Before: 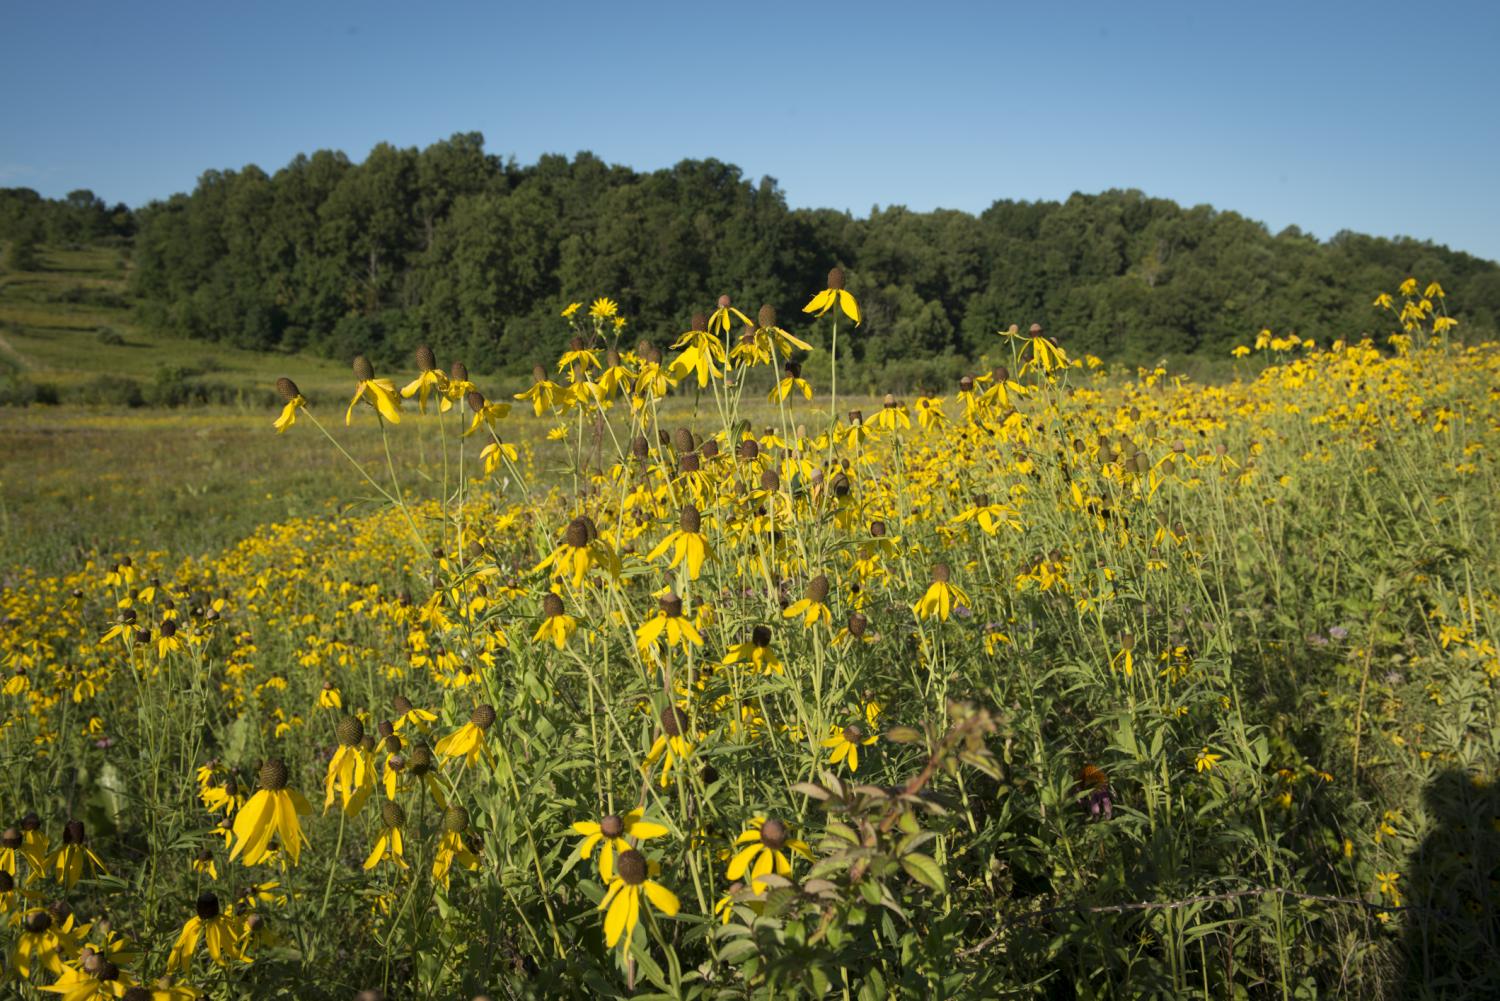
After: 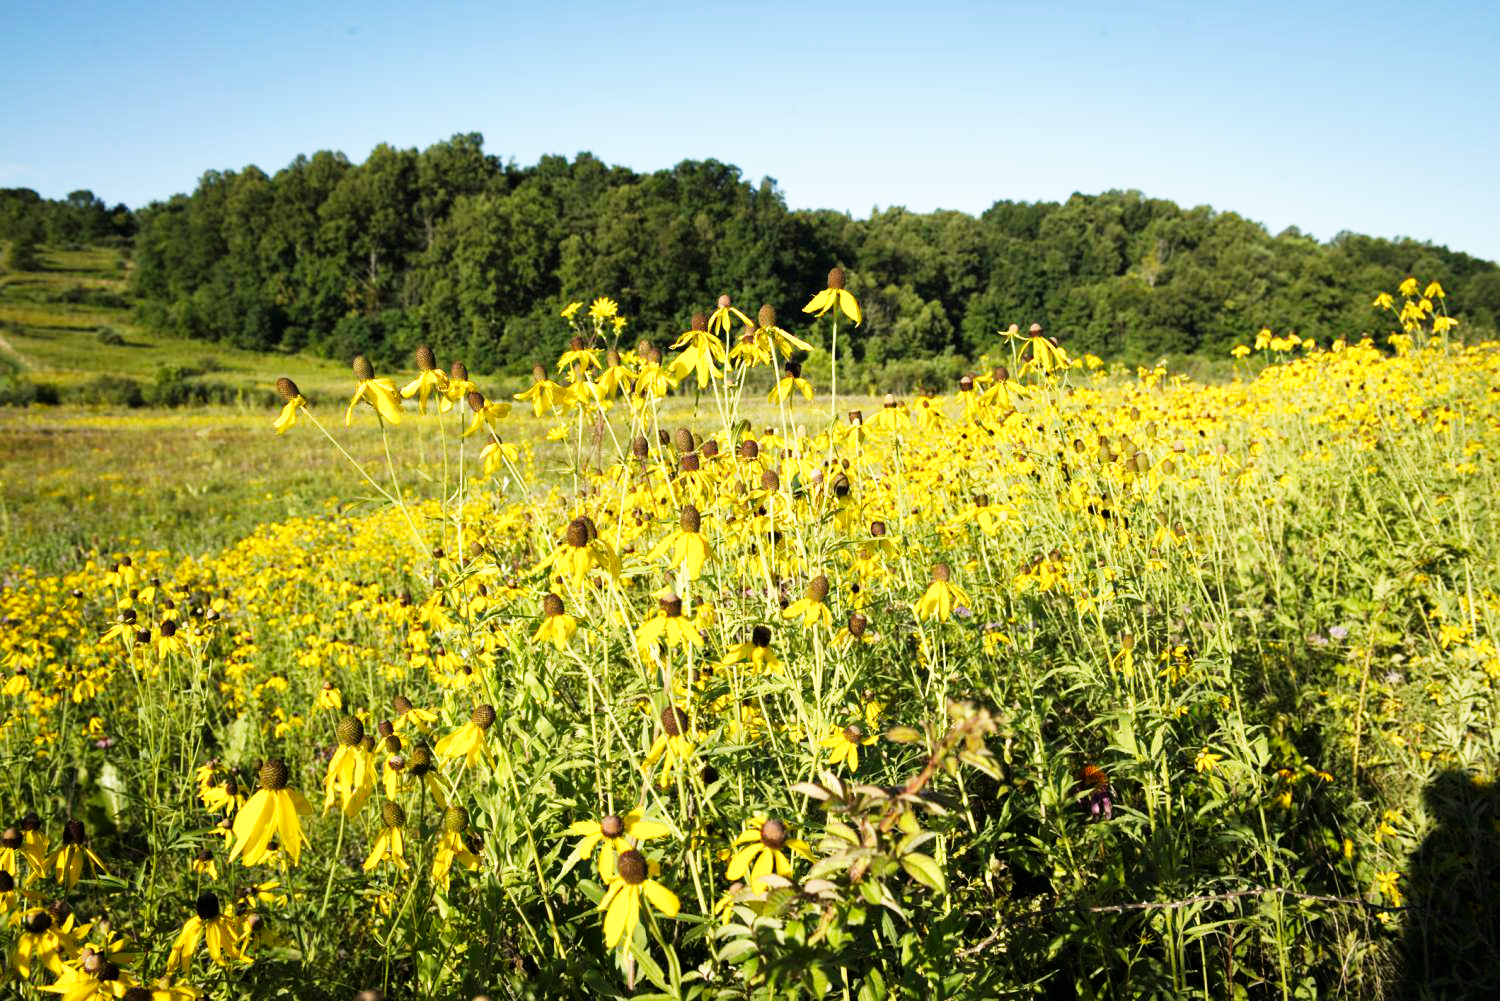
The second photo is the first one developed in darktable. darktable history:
base curve: curves: ch0 [(0, 0) (0.007, 0.004) (0.027, 0.03) (0.046, 0.07) (0.207, 0.54) (0.442, 0.872) (0.673, 0.972) (1, 1)], preserve colors none
contrast equalizer: octaves 7, y [[0.6 ×6], [0.55 ×6], [0 ×6], [0 ×6], [0 ×6]], mix 0.15
